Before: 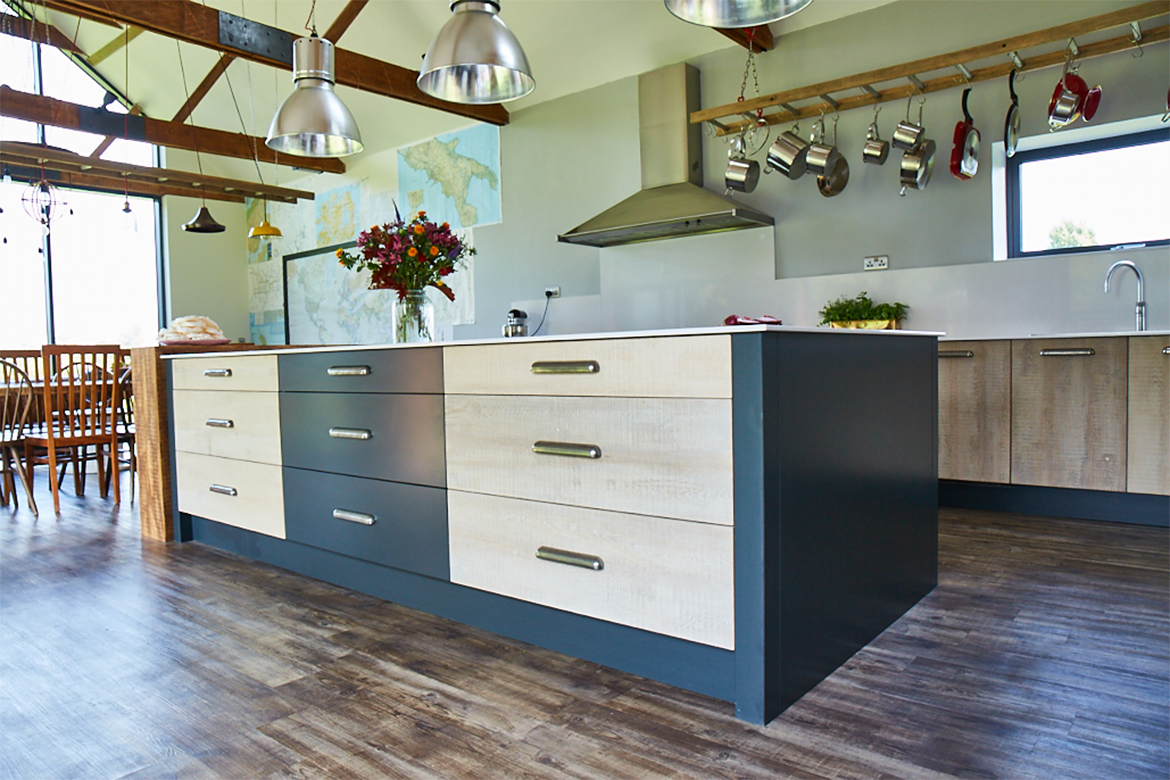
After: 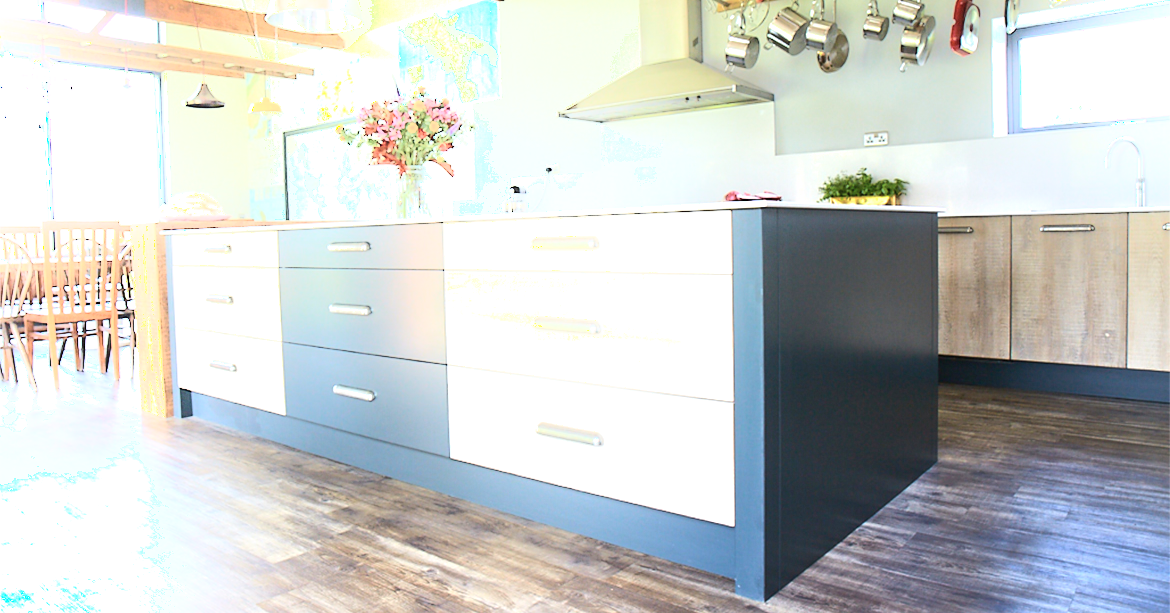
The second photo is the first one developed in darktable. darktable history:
contrast equalizer: y [[0.5 ×6], [0.5 ×6], [0.5 ×6], [0 ×6], [0, 0, 0, 0.581, 0.011, 0]], mix 0.137
shadows and highlights: shadows -56.15, highlights 85.78, soften with gaussian
exposure: exposure 0.998 EV, compensate exposure bias true, compensate highlight preservation false
crop and rotate: top 15.975%, bottom 5.334%
